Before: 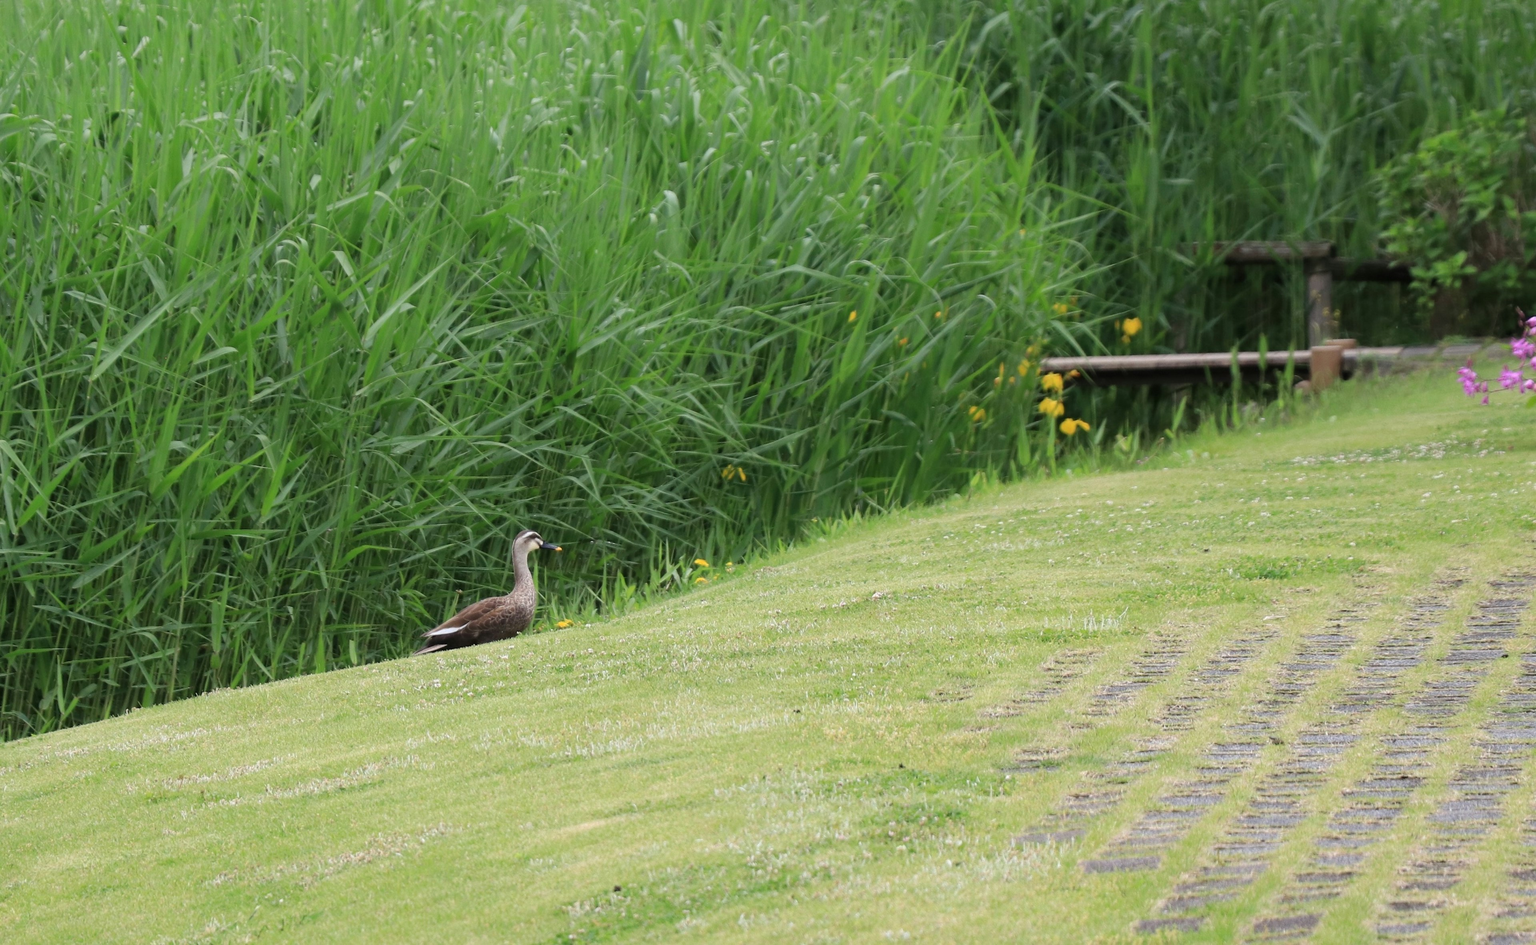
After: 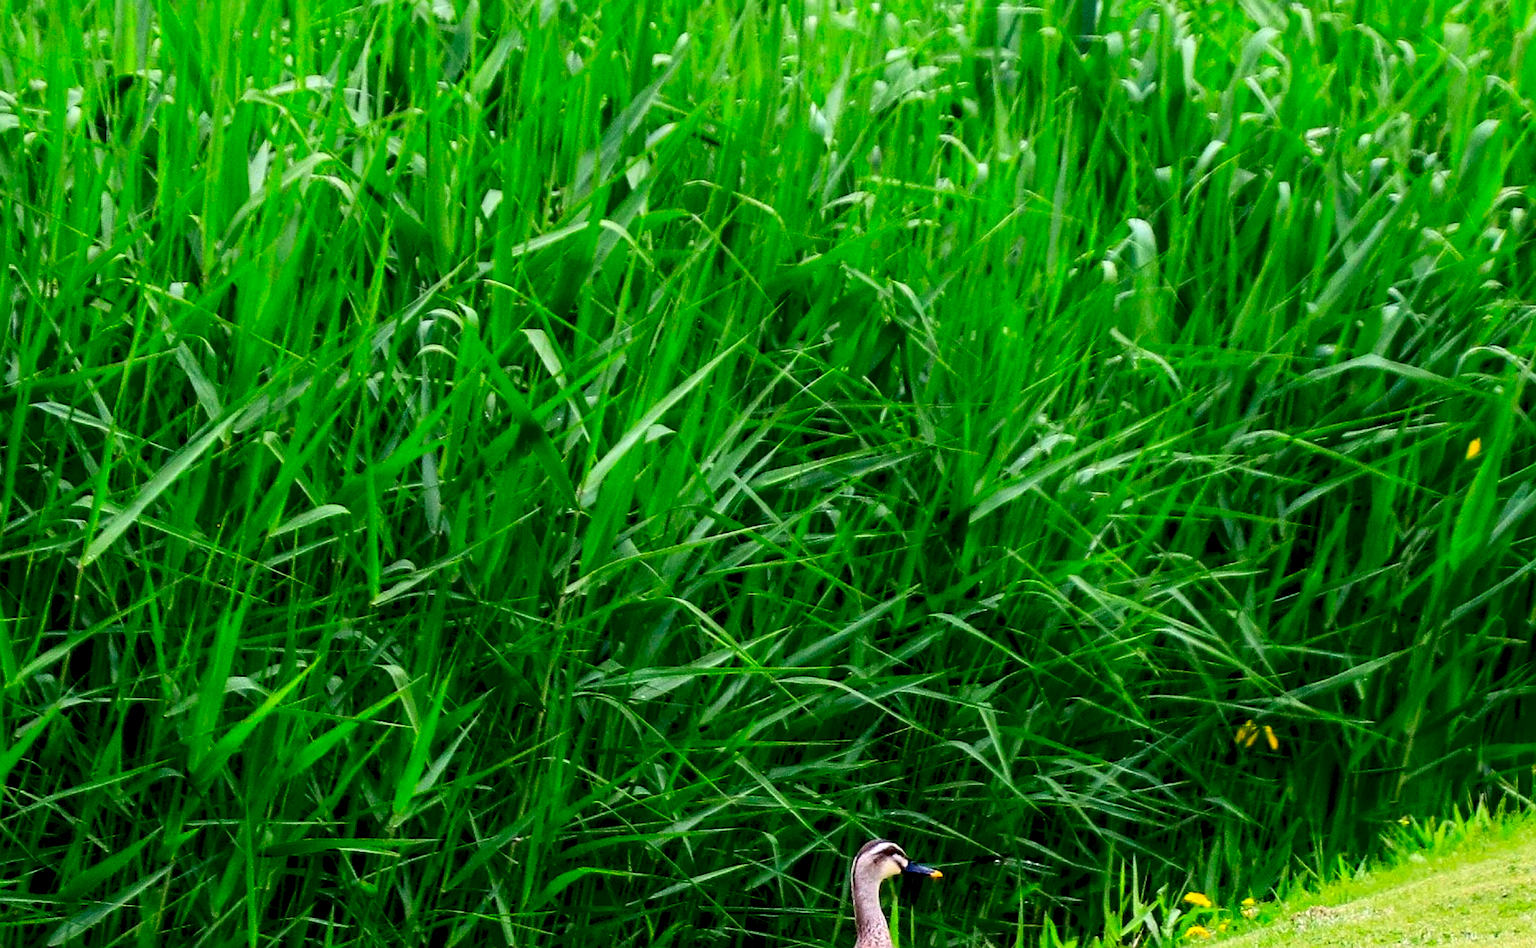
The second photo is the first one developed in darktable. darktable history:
exposure: black level correction 0.025, exposure 0.182 EV, compensate highlight preservation false
crop and rotate: left 3.047%, top 7.509%, right 42.236%, bottom 37.598%
sharpen: on, module defaults
contrast brightness saturation: contrast 0.26, brightness 0.02, saturation 0.87
white balance: red 1.009, blue 1.027
local contrast: detail 130%
color balance: gamma [0.9, 0.988, 0.975, 1.025], gain [1.05, 1, 1, 1]
